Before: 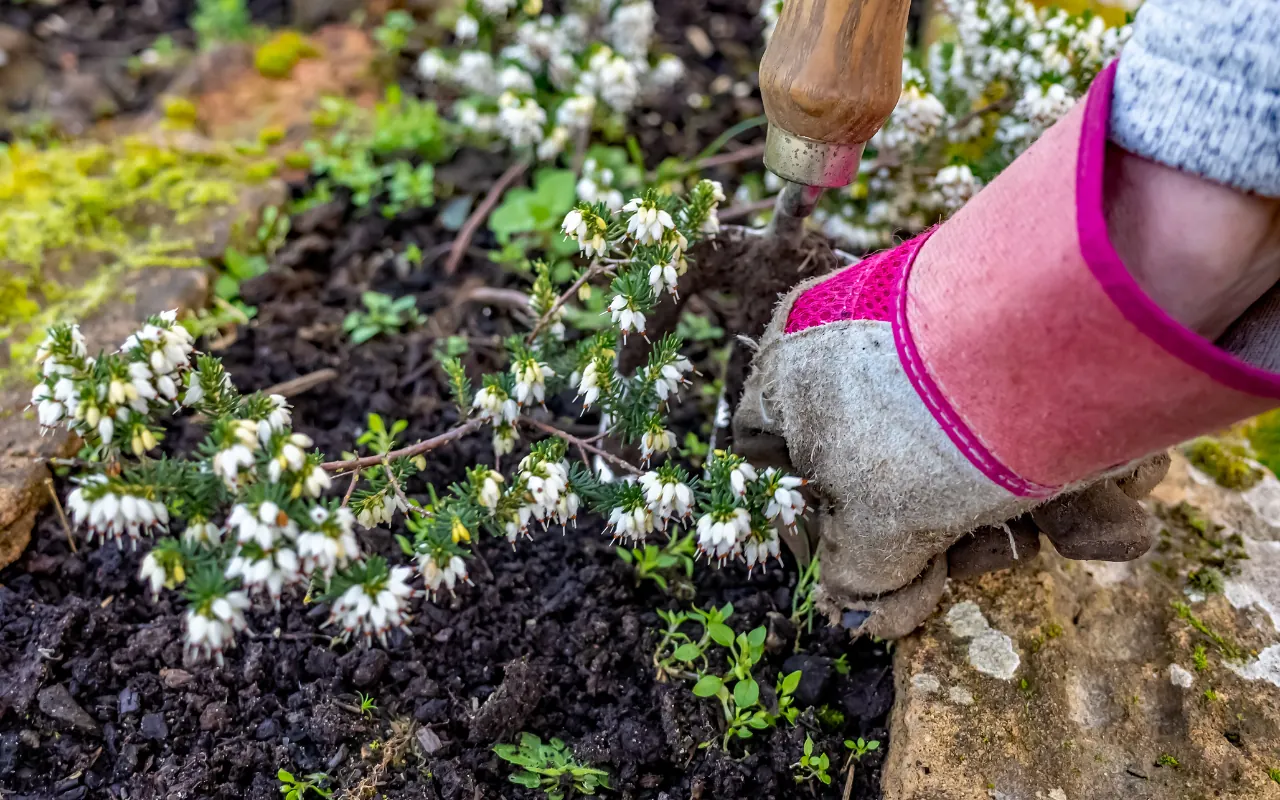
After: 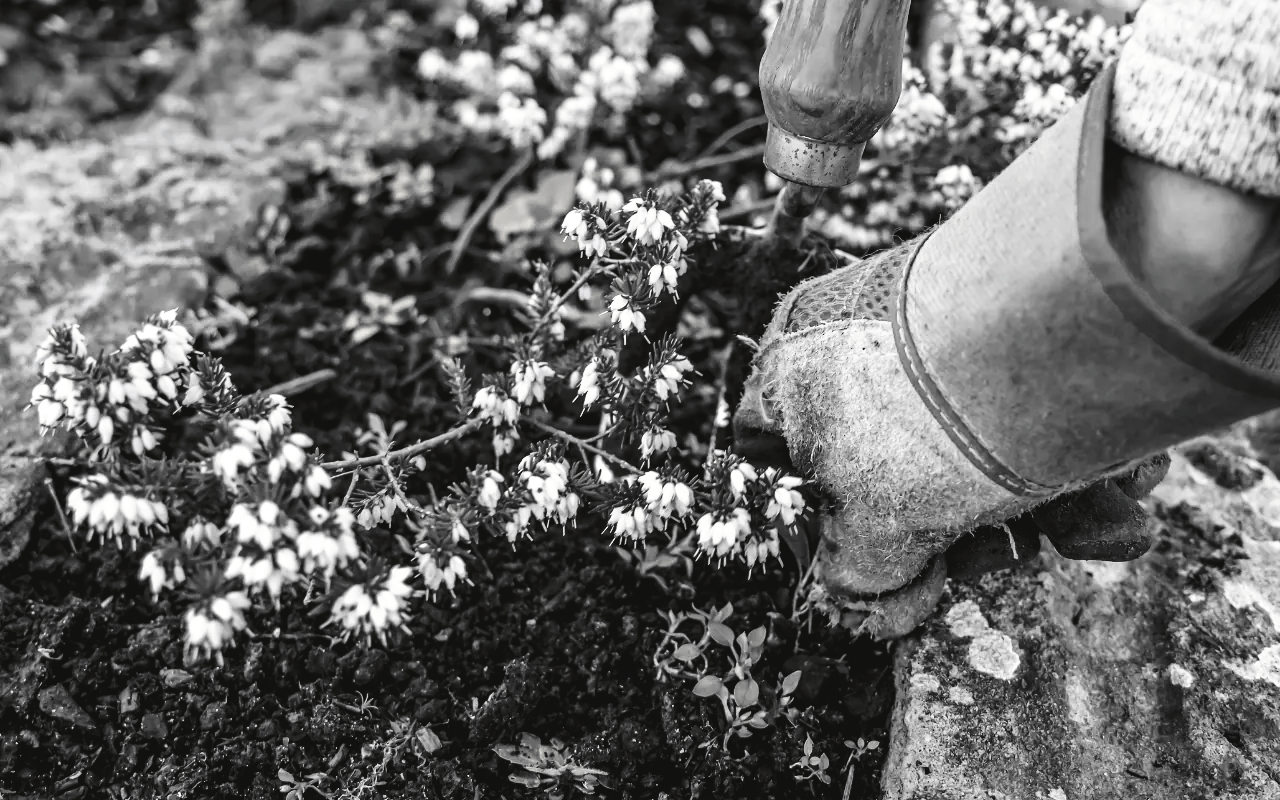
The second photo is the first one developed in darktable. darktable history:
tone curve: curves: ch0 [(0, 0) (0.003, 0.047) (0.011, 0.047) (0.025, 0.049) (0.044, 0.051) (0.069, 0.055) (0.1, 0.066) (0.136, 0.089) (0.177, 0.12) (0.224, 0.155) (0.277, 0.205) (0.335, 0.281) (0.399, 0.37) (0.468, 0.47) (0.543, 0.574) (0.623, 0.687) (0.709, 0.801) (0.801, 0.89) (0.898, 0.963) (1, 1)], preserve colors none
color look up table: target L [88.82, 98.62, 88.82, 100, 88.12, 62.72, 63.98, 60.43, 52.8, 66.24, 33.74, 200.46, 87.05, 76.61, 75.52, 64.48, 63.98, 63.98, 53.68, 48.84, 54.76, 47.77, 36.15, 21.7, 22.62, 100, 88.82, 81.69, 81.33, 65.74, 82.41, 80.24, 58.38, 61.96, 79.88, 56.83, 26.65, 35.16, 17.53, 5.464, 89.53, 84.91, 82.41, 67.24, 59.66, 48.84, 40.73, 27.53, 23.52], target a [-0.001, -0.655, -0.001, -0.097, -0.002, 0.001 ×6, 0, 0, 0.001, 0, 0.001 ×5, 0, 0.001, 0, 0, 0, -0.097, -0.001, -0.001, 0, 0.001, -0.002, -0.001, 0.001, 0.001, 0, 0.001, 0, 0.001, 0, -0.3, -0.003, 0, -0.002, 0.001 ×4, 0, 0], target b [0.002, 8.42, 0.002, 1.213, 0.025, -0.005 ×6, 0, 0.002, -0.005, 0.002, -0.005, -0.005, -0.005, -0.003, -0.007, 0, -0.005, -0.001, -0.002, 0.004, 1.213, 0.002, 0.003, 0.002, -0.005, 0.024, 0.003, -0.005, -0.005, 0.002, -0.005, -0.002, -0.005, -0.002, 3.697, 0.025, 0.002, 0.024, -0.005, -0.005, -0.007, -0.005, -0.002, -0.002], num patches 49
